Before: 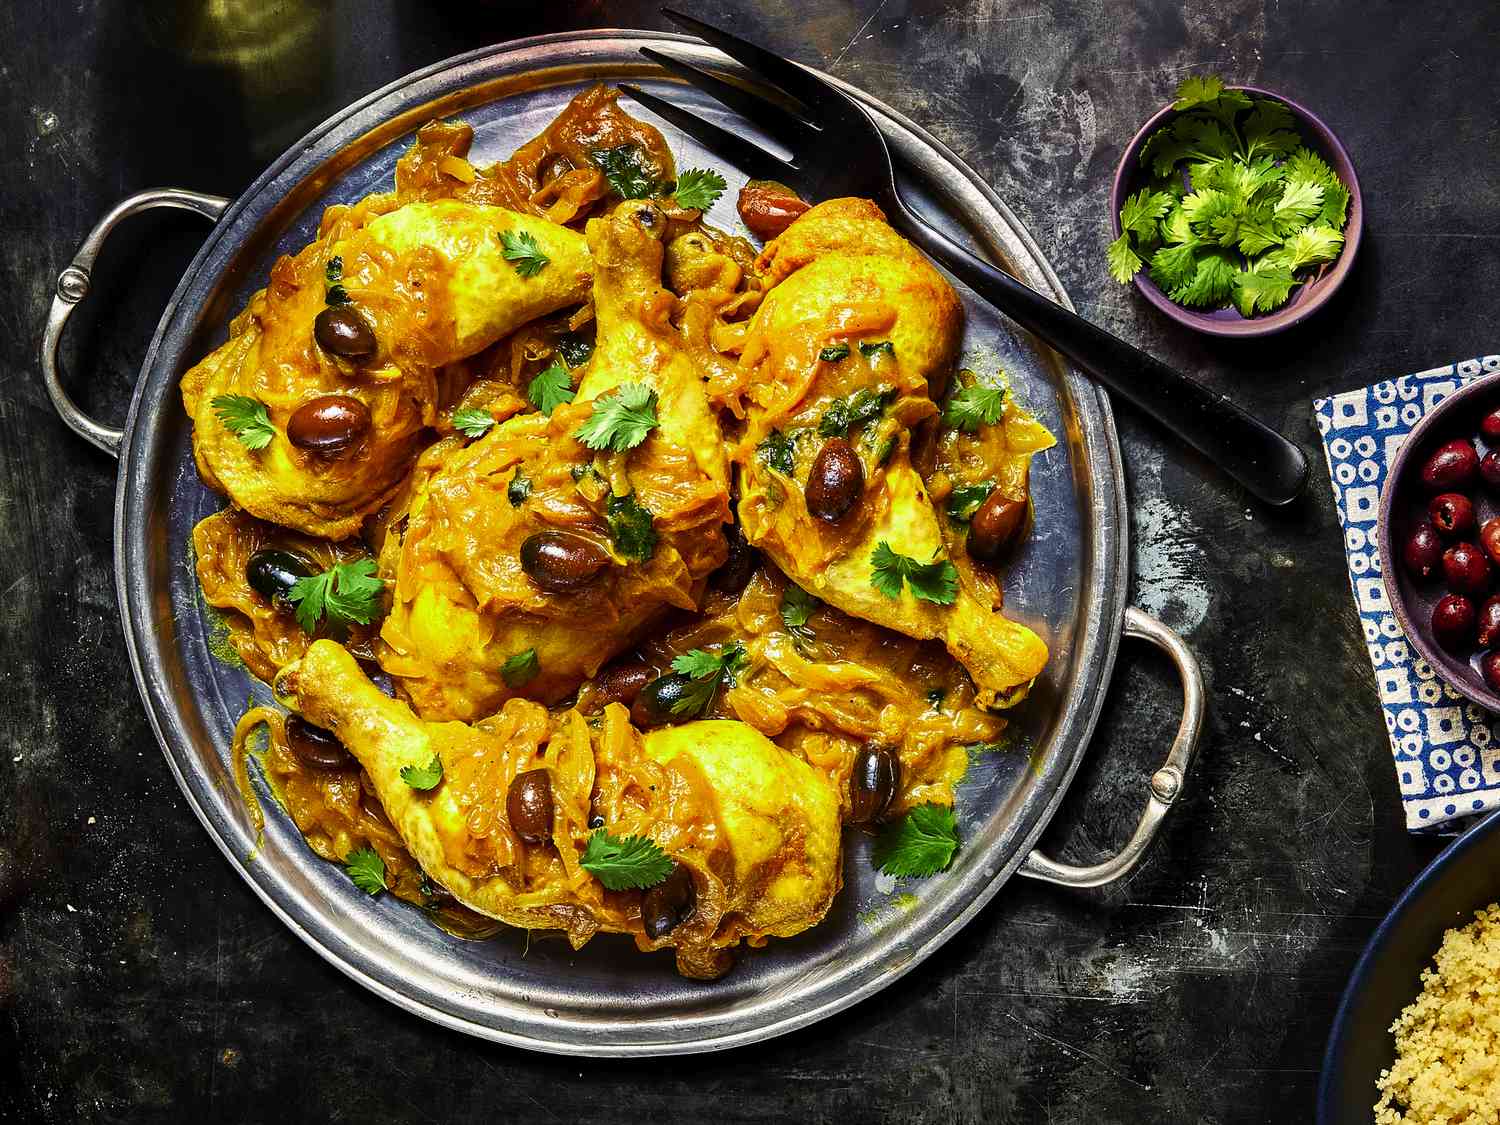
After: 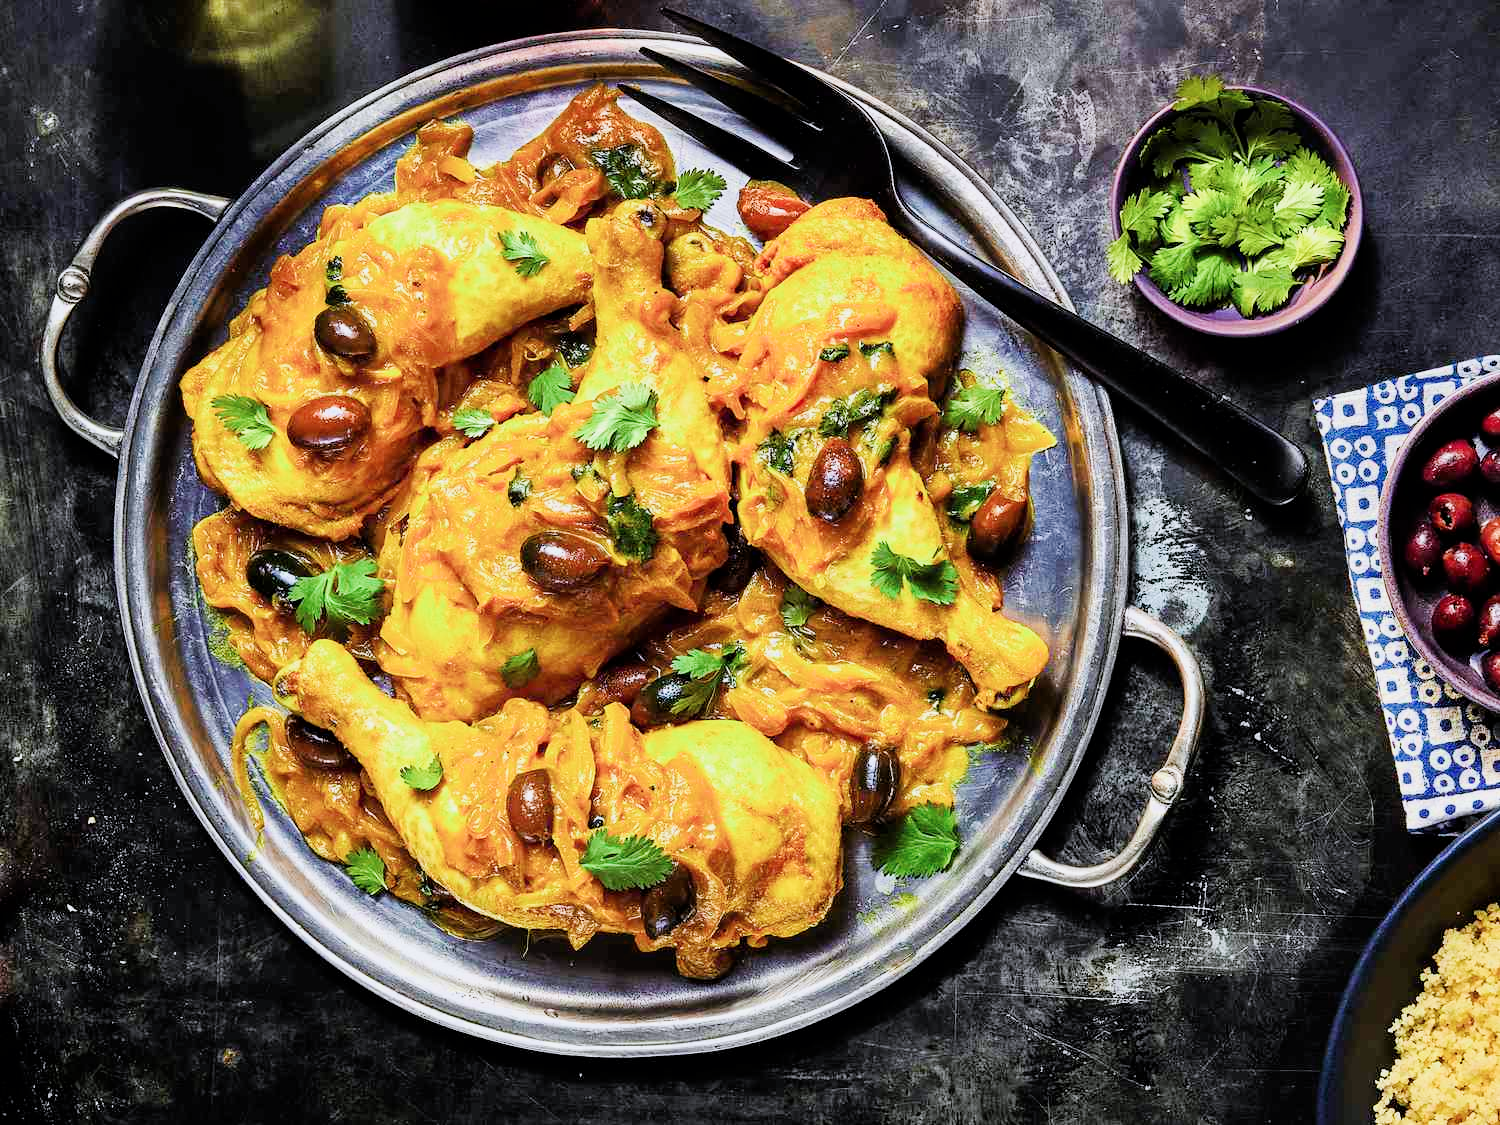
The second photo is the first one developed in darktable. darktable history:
exposure: black level correction 0, exposure 1.106 EV, compensate exposure bias true, compensate highlight preservation false
filmic rgb: black relative exposure -6.66 EV, white relative exposure 4.56 EV, hardness 3.23, preserve chrominance max RGB
color calibration: illuminant as shot in camera, x 0.358, y 0.373, temperature 4628.91 K
